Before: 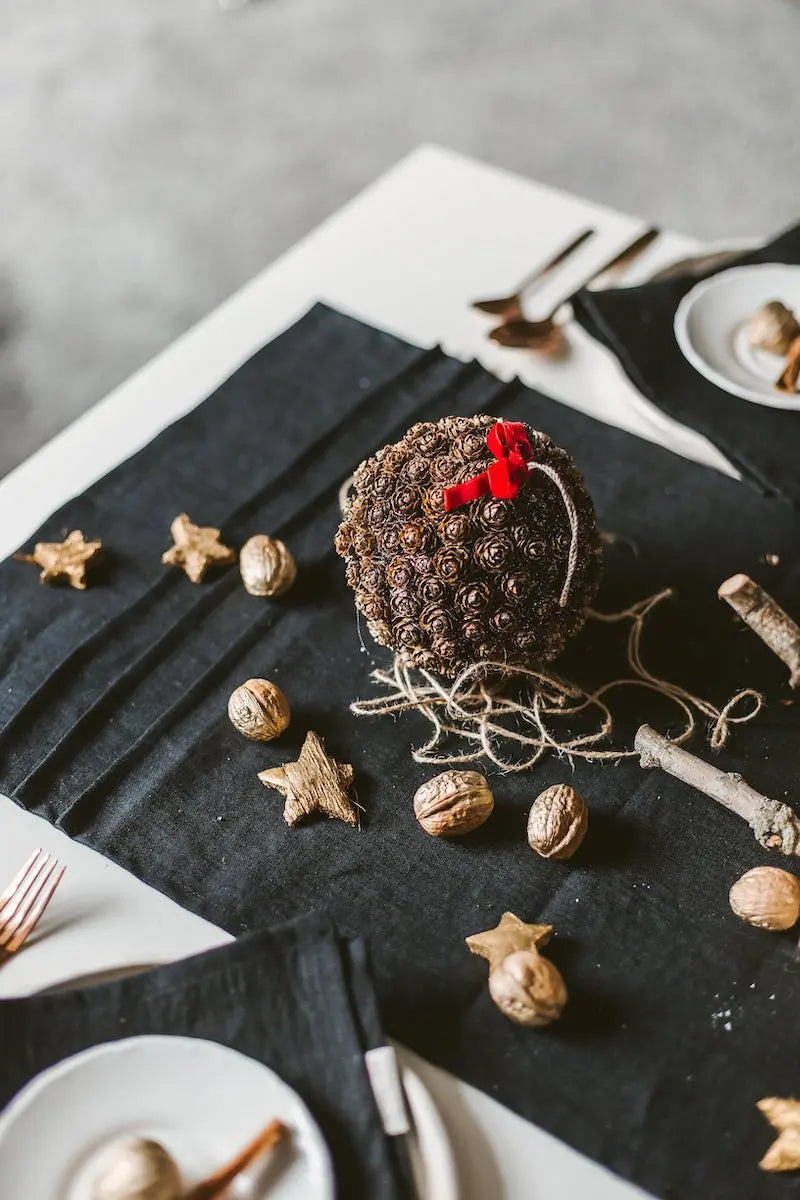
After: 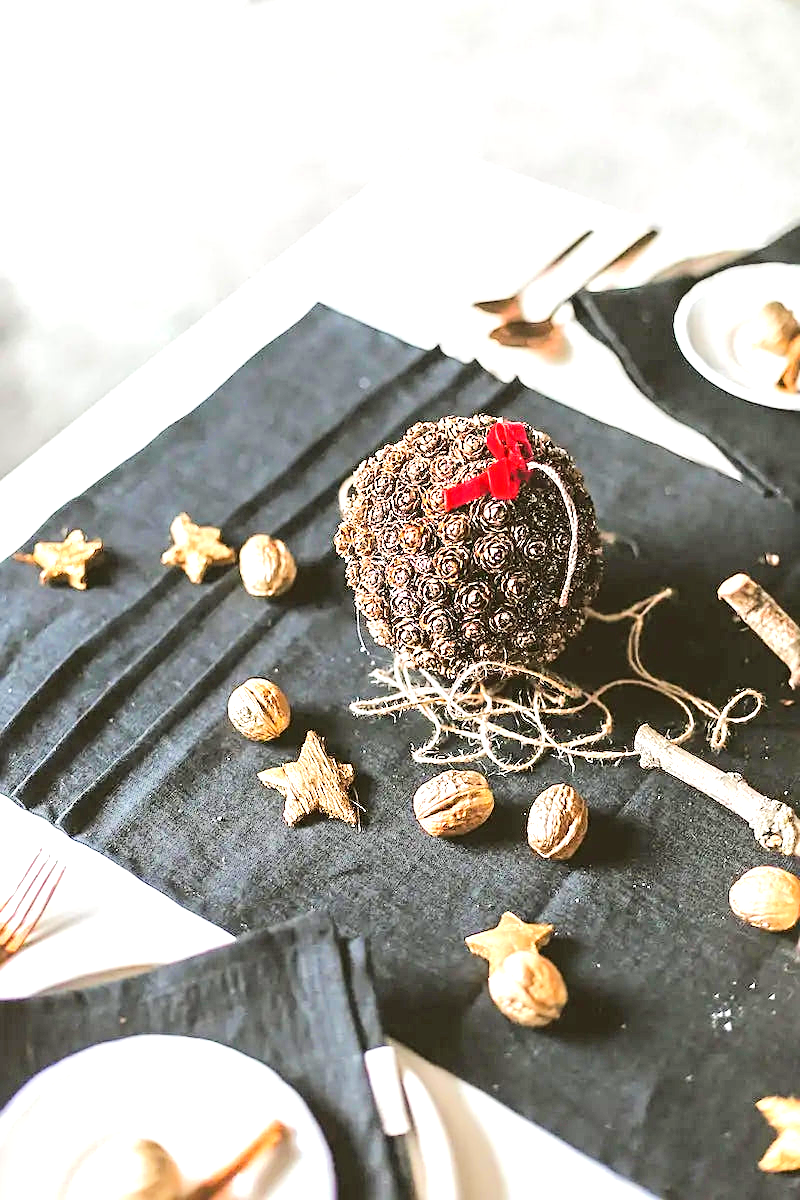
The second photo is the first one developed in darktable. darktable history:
sharpen: on, module defaults
tone equalizer: -7 EV 0.155 EV, -6 EV 0.624 EV, -5 EV 1.15 EV, -4 EV 1.31 EV, -3 EV 1.12 EV, -2 EV 0.6 EV, -1 EV 0.166 EV, edges refinement/feathering 500, mask exposure compensation -1.57 EV, preserve details no
exposure: black level correction 0, exposure 1.099 EV, compensate highlight preservation false
